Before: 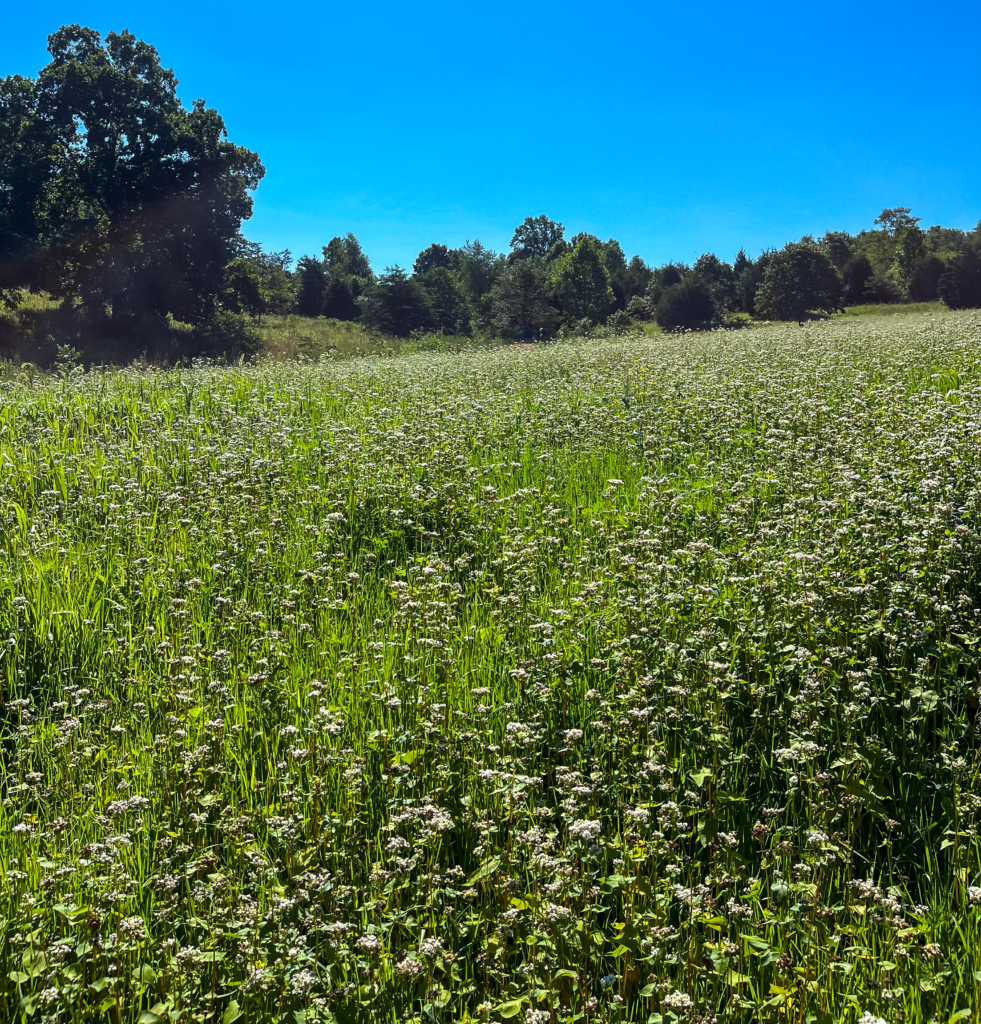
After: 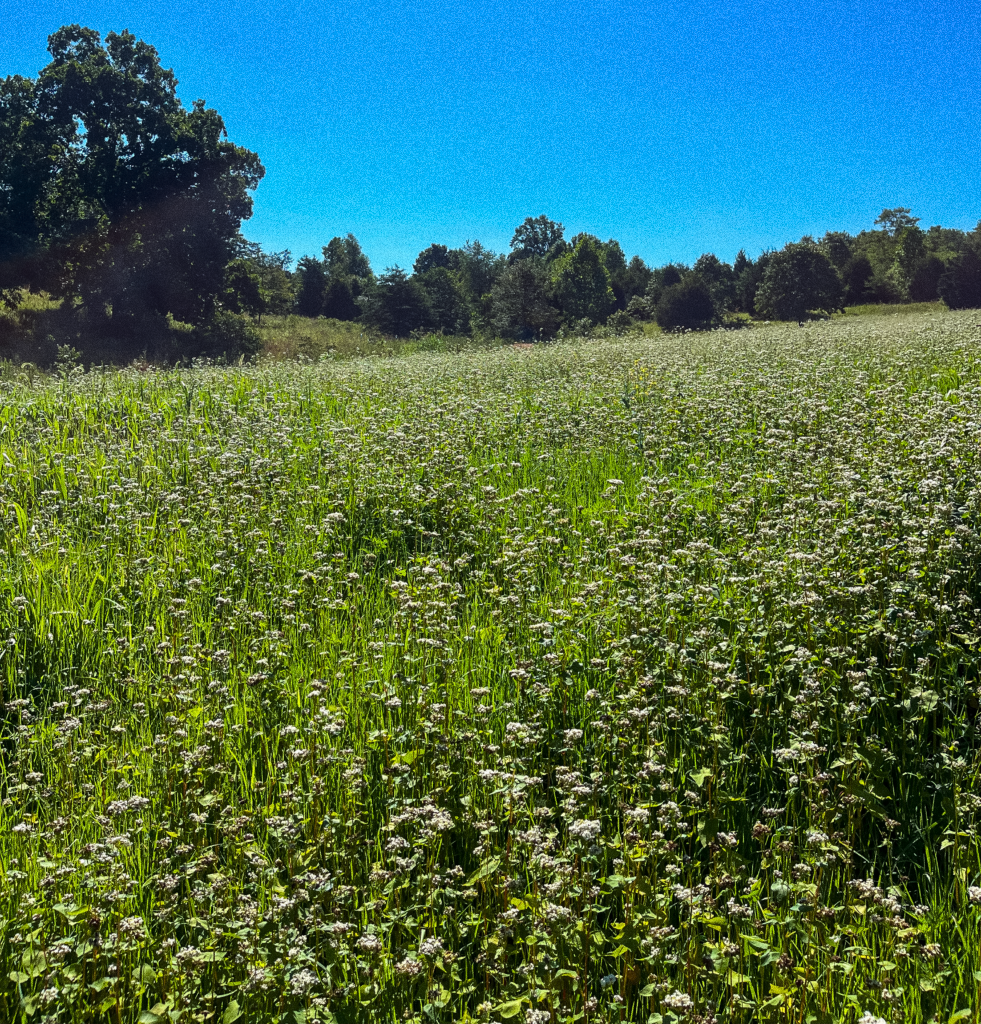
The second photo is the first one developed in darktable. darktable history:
exposure: exposure -0.064 EV, compensate highlight preservation false
grain: coarseness 11.82 ISO, strength 36.67%, mid-tones bias 74.17%
